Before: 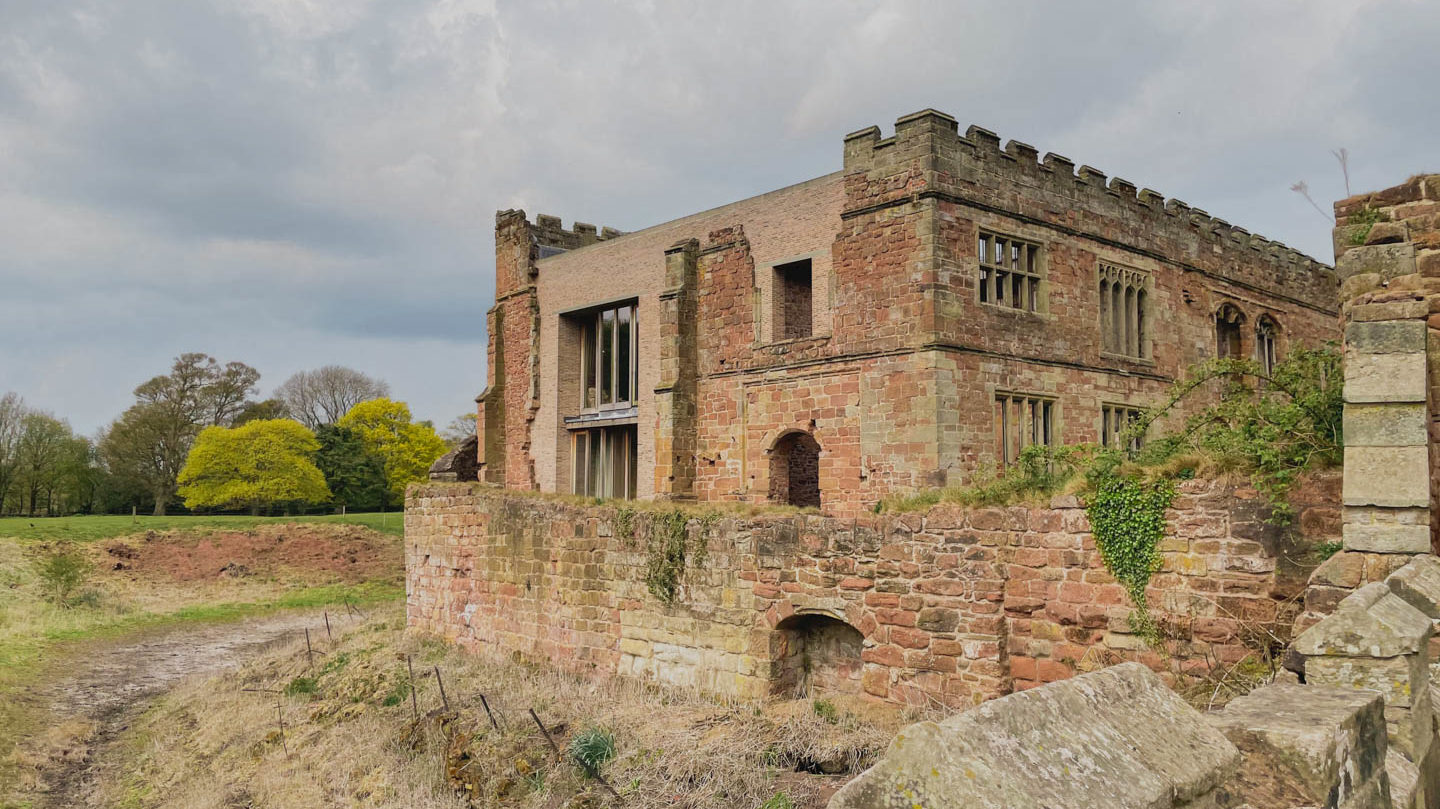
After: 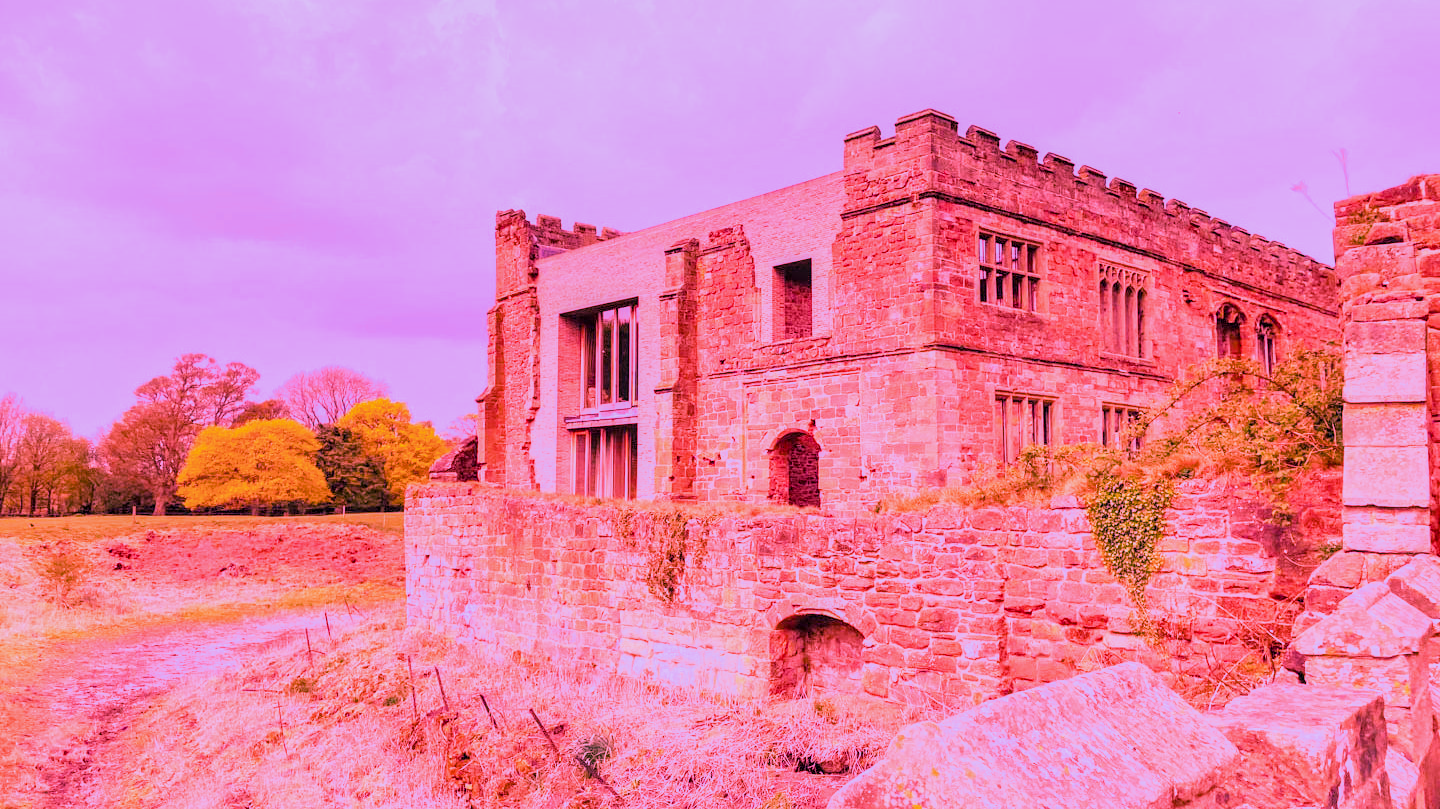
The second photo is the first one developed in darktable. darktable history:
white balance: red 2.229, blue 1.46
color calibration "scene-referred default": x 0.37, y 0.382, temperature 4313.32 K
filmic rgb "scene-referred default": black relative exposure -7.65 EV, white relative exposure 4.56 EV, hardness 3.61
local contrast: on, module defaults
raw chromatic aberrations: on, module defaults
color balance rgb: perceptual saturation grading › global saturation 25%, global vibrance 20%
exposure: black level correction 0.001, exposure 0.5 EV, compensate exposure bias true, compensate highlight preservation false
highlight reconstruction: method reconstruct color, iterations 1, diameter of reconstruction 64 px
hot pixels: on, module defaults
lens correction: scale 1.01, crop 1, focal 85, aperture 2.8, distance 10.02, camera "Canon EOS RP", lens "Canon RF 85mm F2 MACRO IS STM"
tone equalizer "mask blending: all purposes": on, module defaults
raw denoise: x [[0, 0.25, 0.5, 0.75, 1] ×4]
